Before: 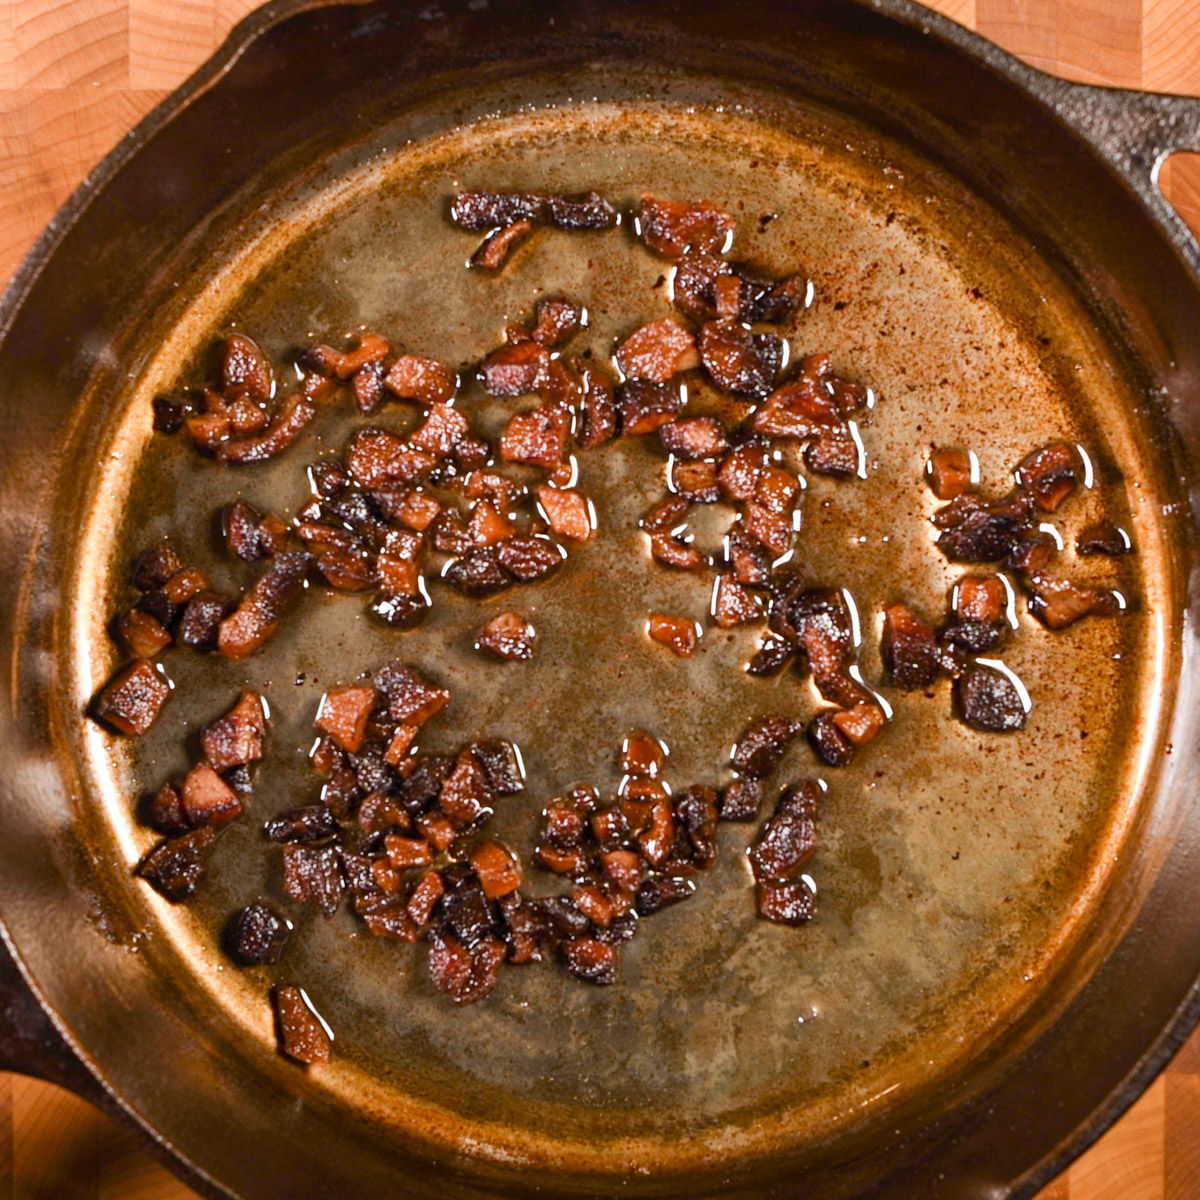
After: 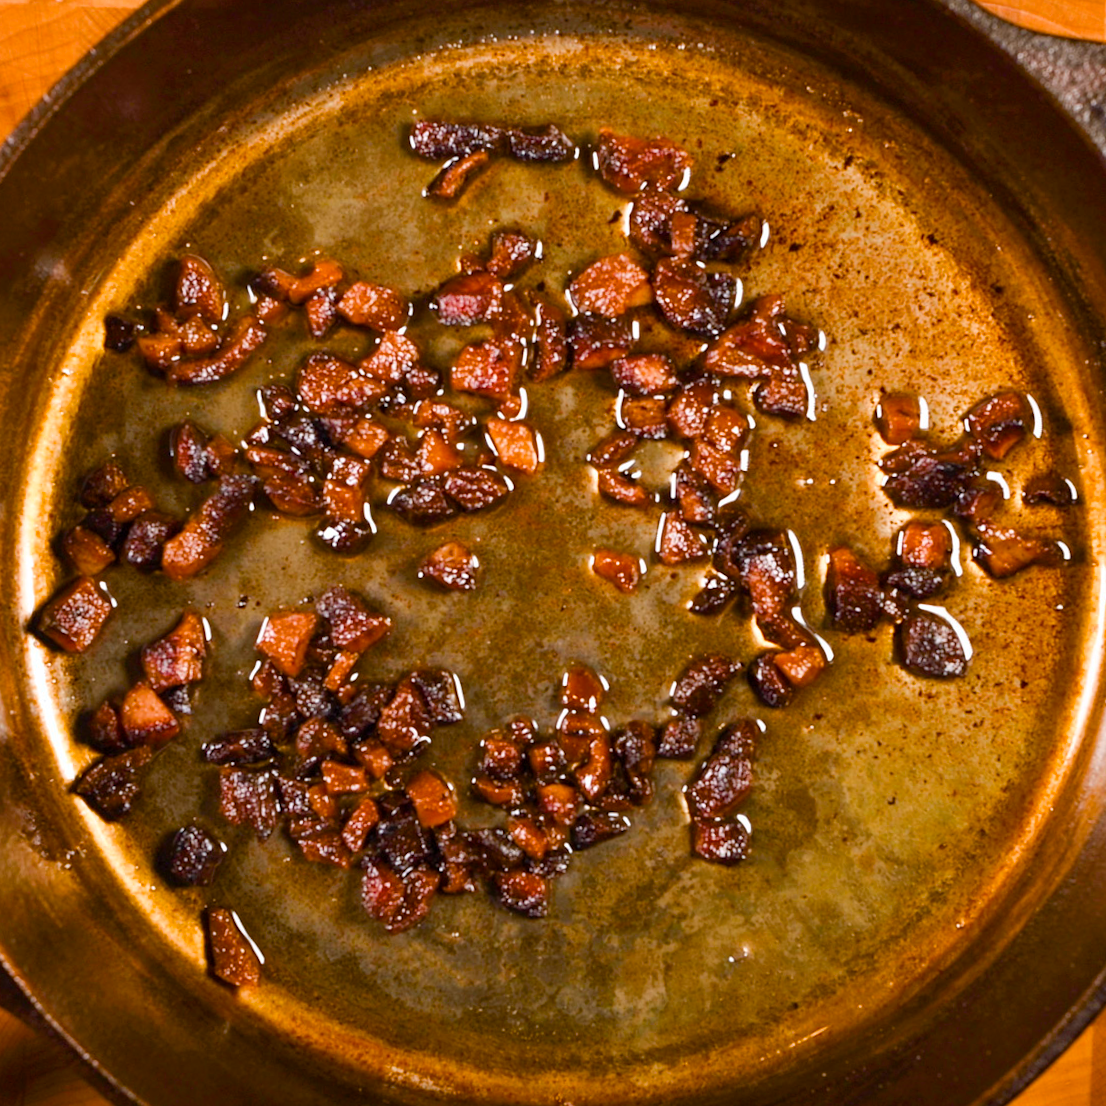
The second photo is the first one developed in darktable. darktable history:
crop and rotate: angle -1.96°, left 3.097%, top 4.154%, right 1.586%, bottom 0.529%
color balance rgb: linear chroma grading › global chroma 15%, perceptual saturation grading › global saturation 30%
